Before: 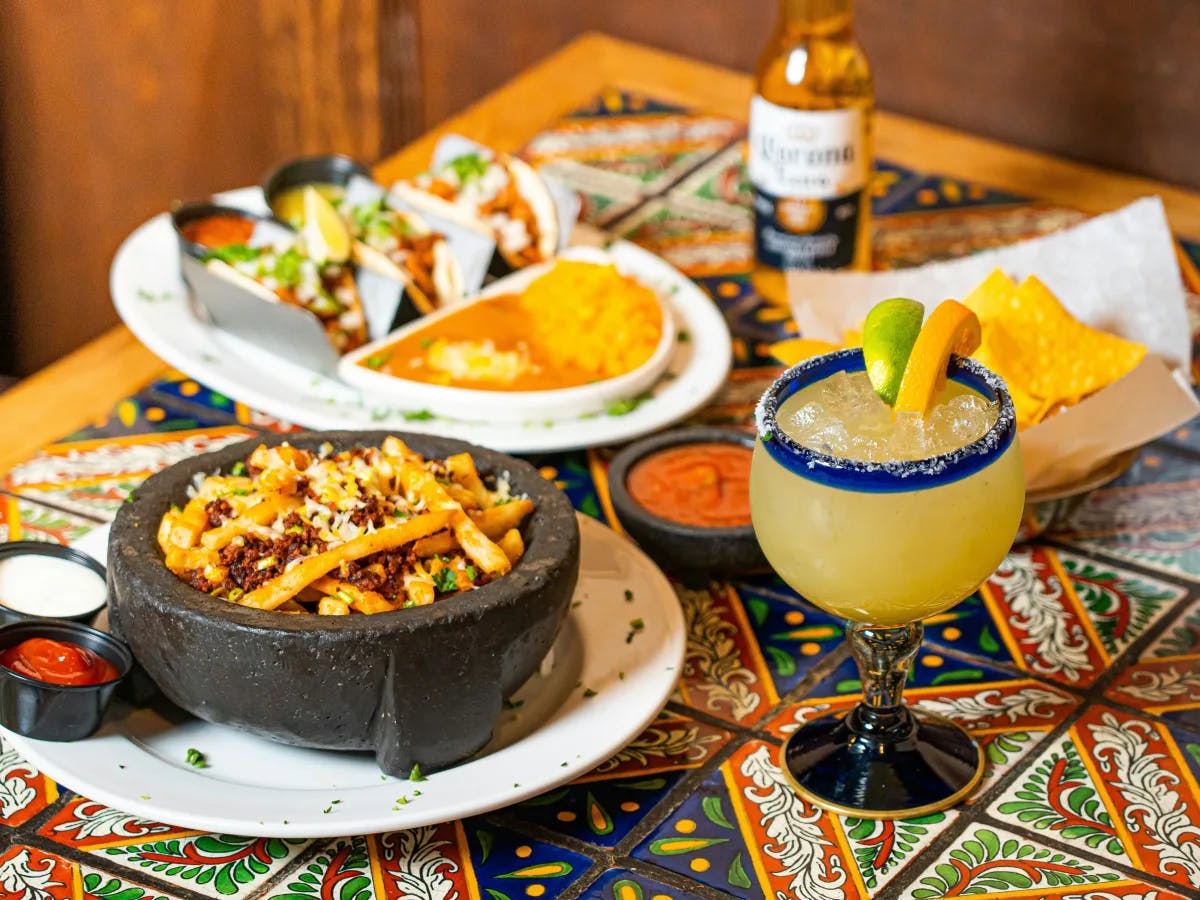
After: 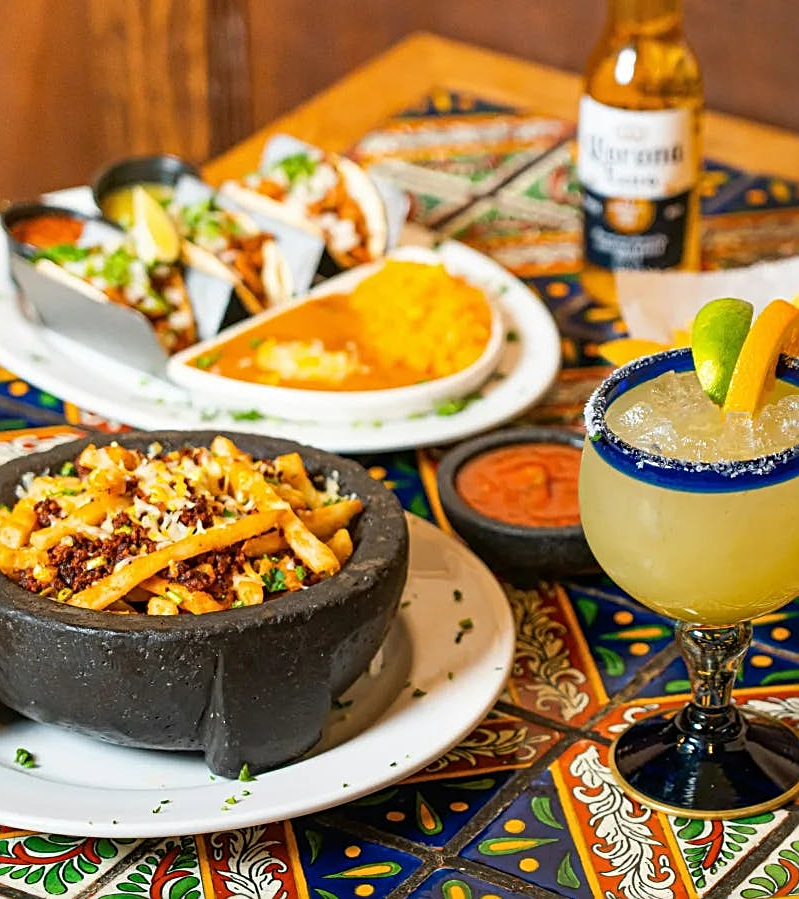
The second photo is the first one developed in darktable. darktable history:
crop and rotate: left 14.292%, right 19.041%
sharpen: on, module defaults
